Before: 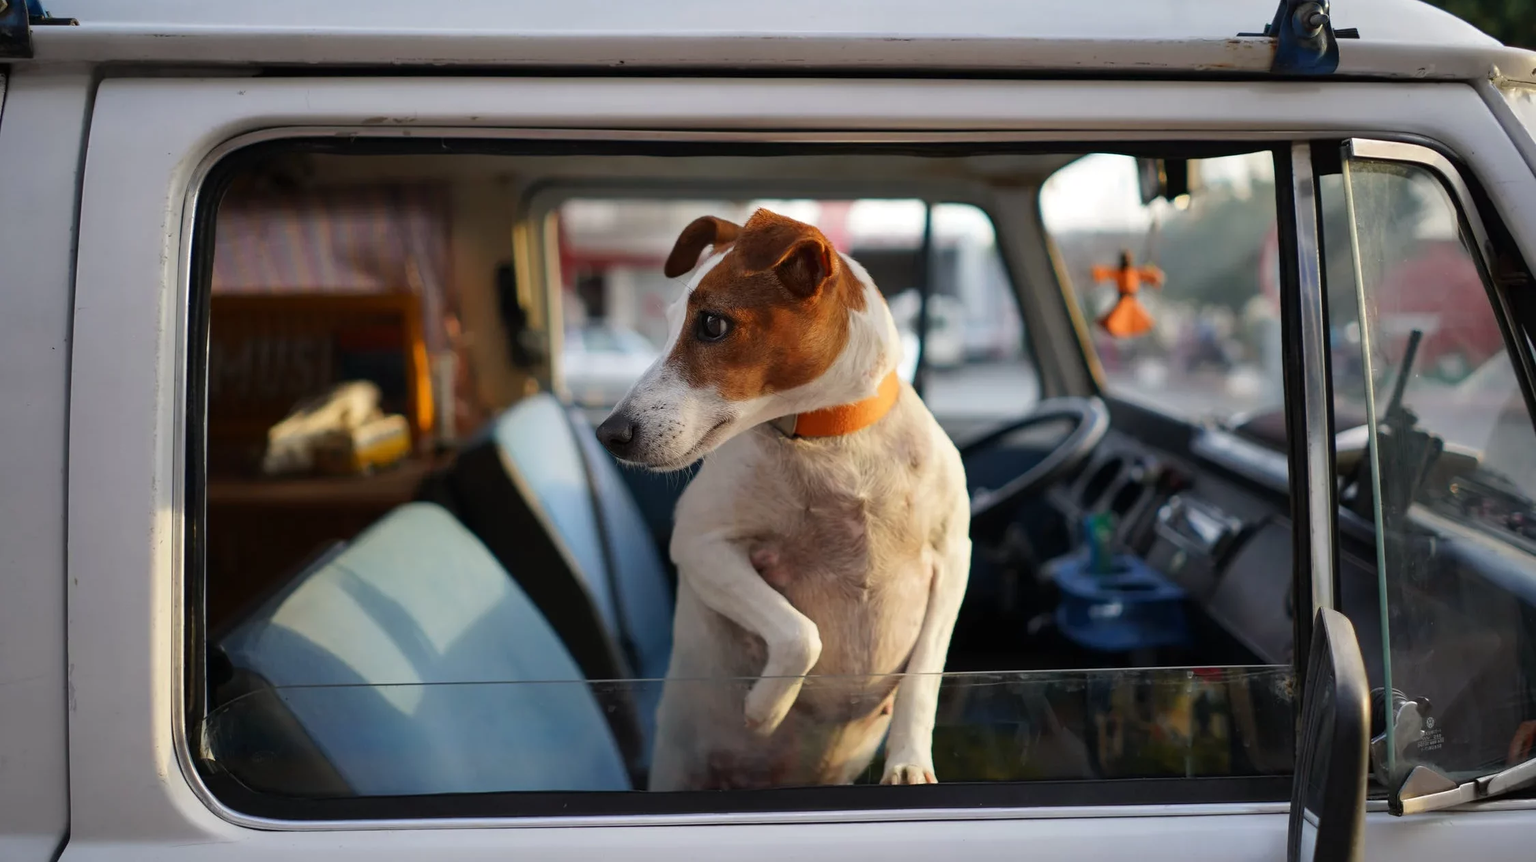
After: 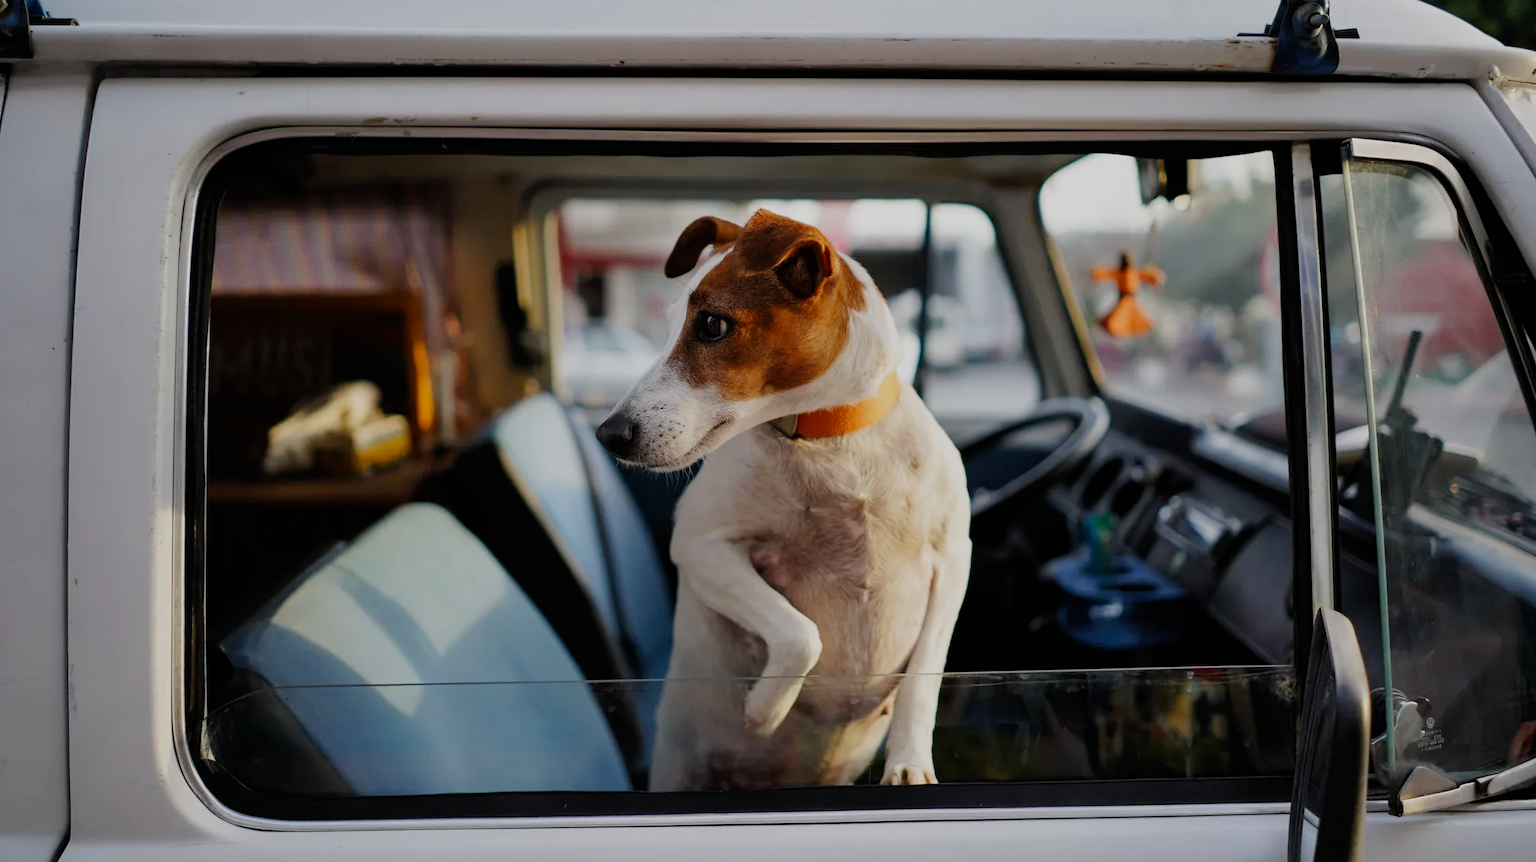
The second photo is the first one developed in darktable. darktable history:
filmic rgb: black relative exposure -7.65 EV, white relative exposure 4.56 EV, hardness 3.61, add noise in highlights 0.002, preserve chrominance no, color science v3 (2019), use custom middle-gray values true, contrast in highlights soft
